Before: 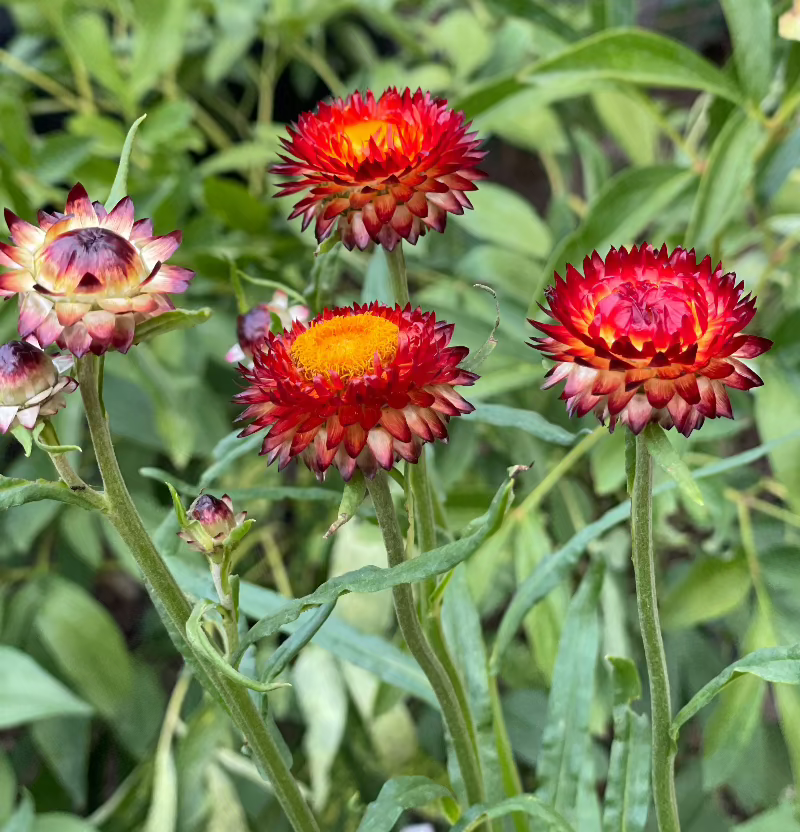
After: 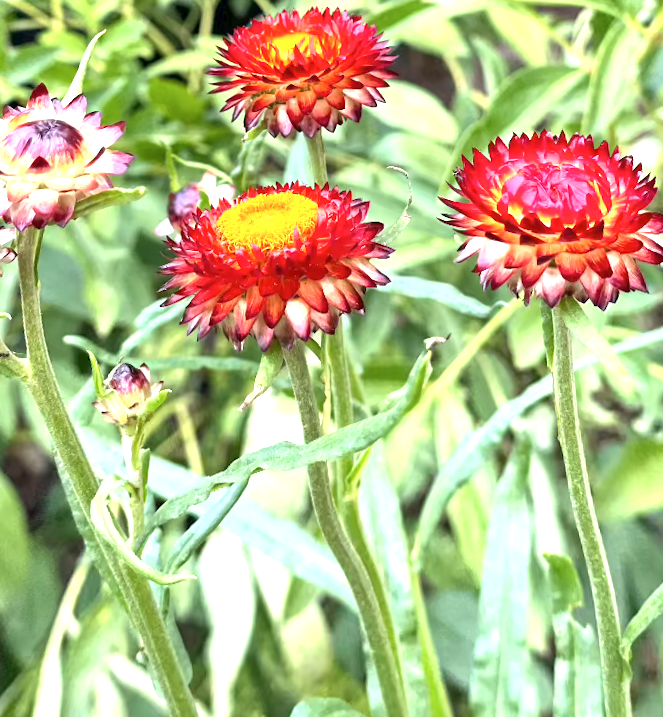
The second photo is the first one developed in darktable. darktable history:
crop and rotate: top 5.609%, bottom 5.609%
exposure: black level correction 0, exposure 1.379 EV, compensate exposure bias true, compensate highlight preservation false
local contrast: highlights 100%, shadows 100%, detail 120%, midtone range 0.2
contrast brightness saturation: saturation -0.05
rotate and perspective: rotation 0.72°, lens shift (vertical) -0.352, lens shift (horizontal) -0.051, crop left 0.152, crop right 0.859, crop top 0.019, crop bottom 0.964
